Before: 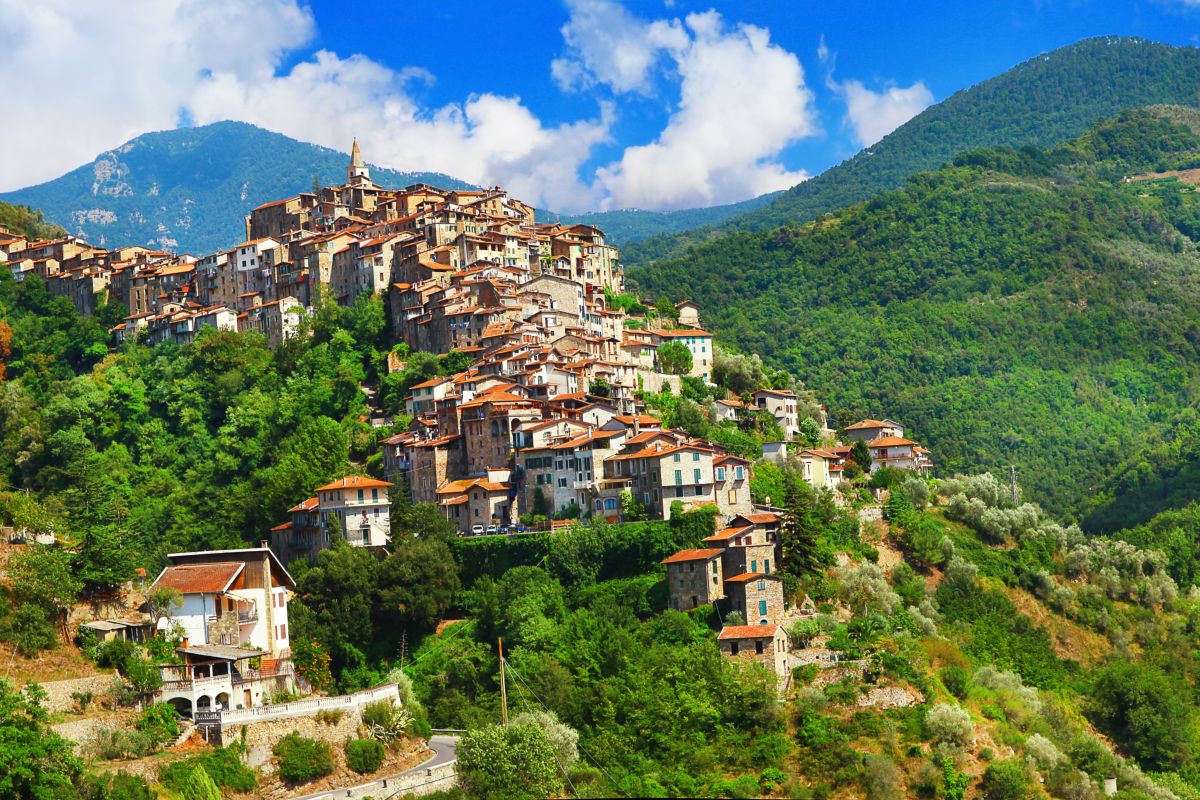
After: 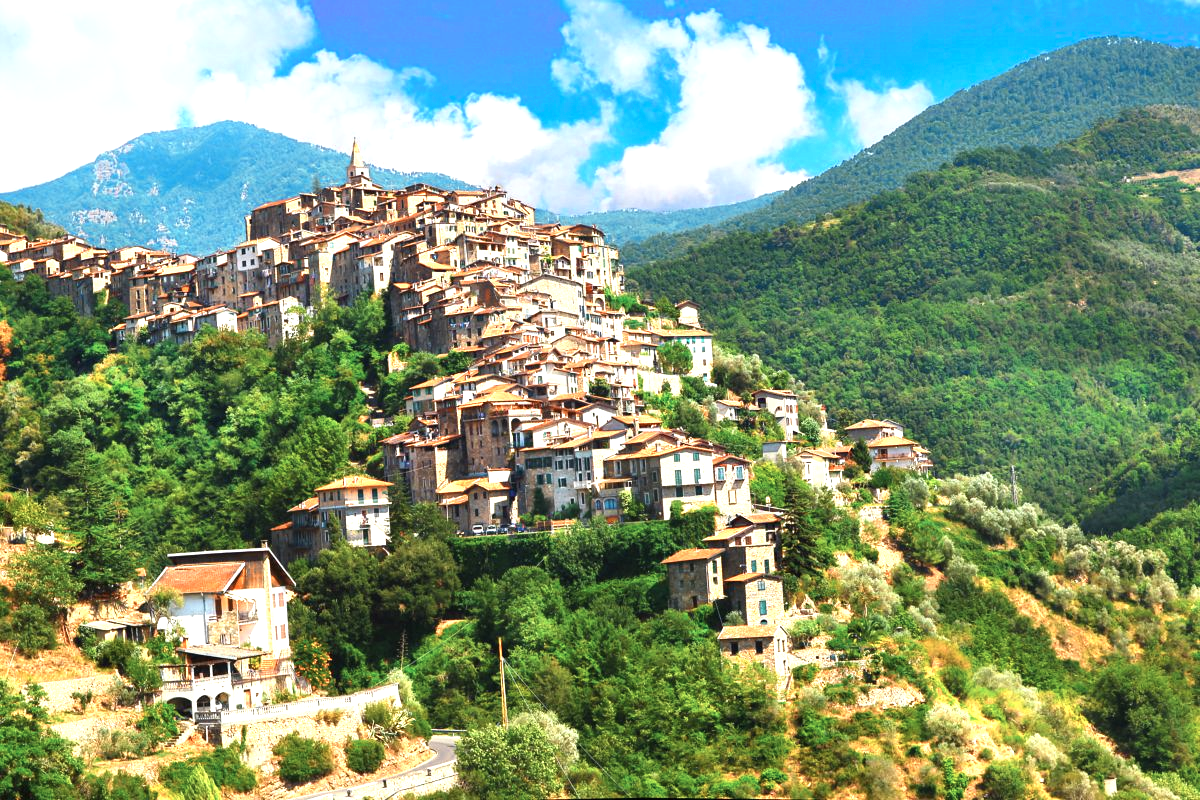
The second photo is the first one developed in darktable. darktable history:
exposure: black level correction 0, exposure 0.5 EV, compensate highlight preservation false
color zones: curves: ch0 [(0.018, 0.548) (0.197, 0.654) (0.425, 0.447) (0.605, 0.658) (0.732, 0.579)]; ch1 [(0.105, 0.531) (0.224, 0.531) (0.386, 0.39) (0.618, 0.456) (0.732, 0.456) (0.956, 0.421)]; ch2 [(0.039, 0.583) (0.215, 0.465) (0.399, 0.544) (0.465, 0.548) (0.614, 0.447) (0.724, 0.43) (0.882, 0.623) (0.956, 0.632)]
